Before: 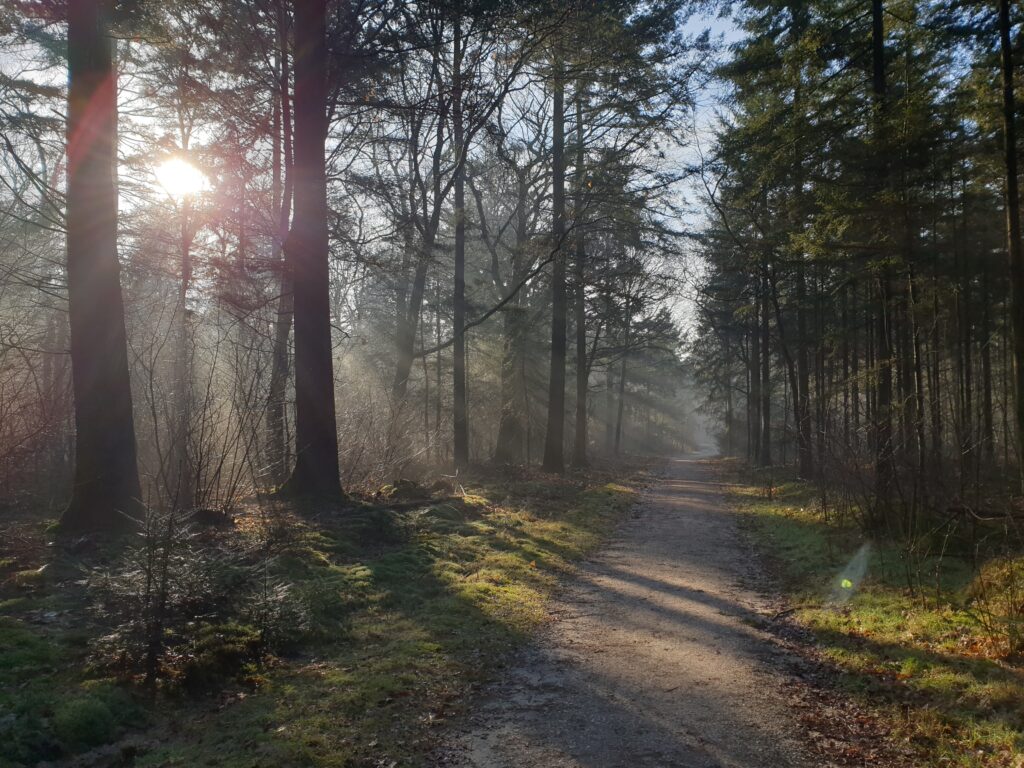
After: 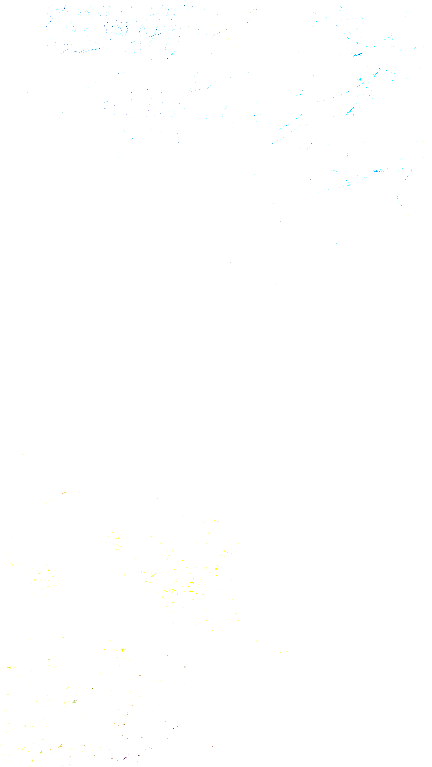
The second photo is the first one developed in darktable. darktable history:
exposure: exposure 7.911 EV, compensate highlight preservation false
crop: left 30.834%, right 26.971%
sharpen: on, module defaults
